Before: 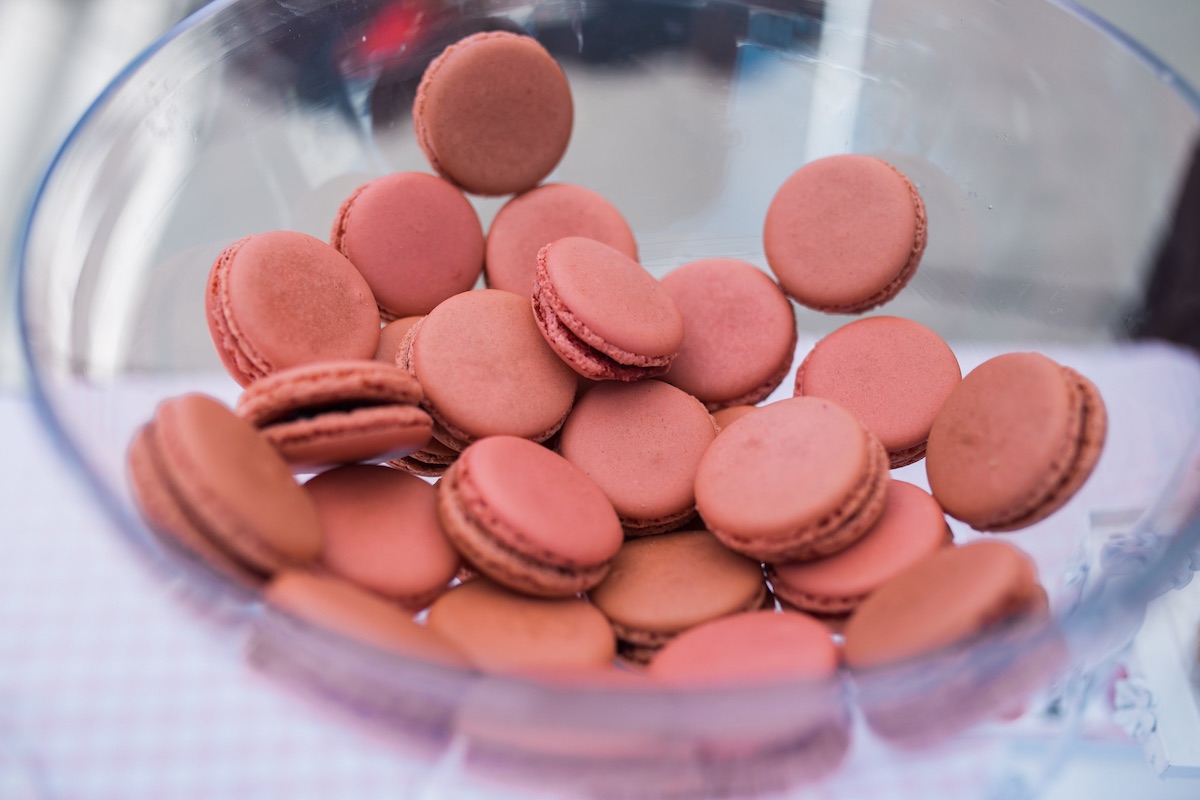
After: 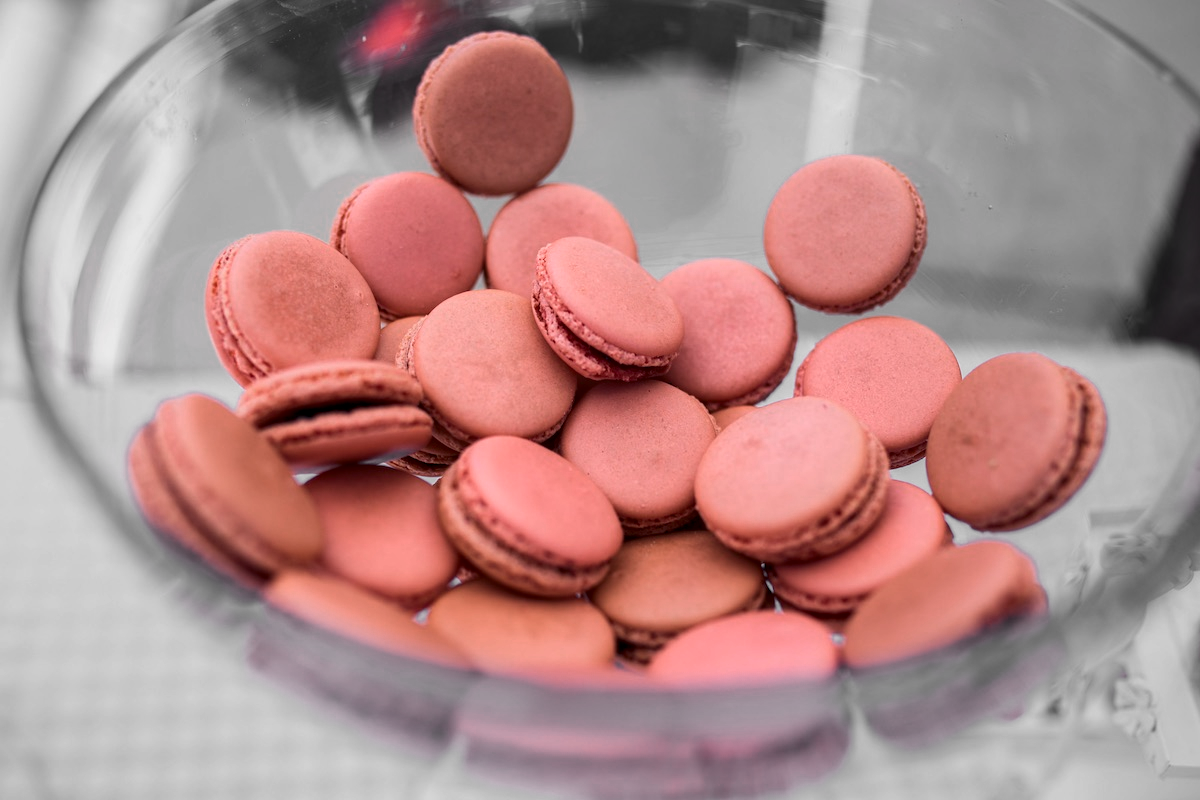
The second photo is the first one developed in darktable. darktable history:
local contrast: on, module defaults
color zones: curves: ch0 [(0, 0.65) (0.096, 0.644) (0.221, 0.539) (0.429, 0.5) (0.571, 0.5) (0.714, 0.5) (0.857, 0.5) (1, 0.65)]; ch1 [(0, 0.5) (0.143, 0.5) (0.257, -0.002) (0.429, 0.04) (0.571, -0.001) (0.714, -0.015) (0.857, 0.024) (1, 0.5)]
tone equalizer: -8 EV 0.217 EV, -7 EV 0.434 EV, -6 EV 0.425 EV, -5 EV 0.278 EV, -3 EV -0.248 EV, -2 EV -0.438 EV, -1 EV -0.404 EV, +0 EV -0.249 EV
